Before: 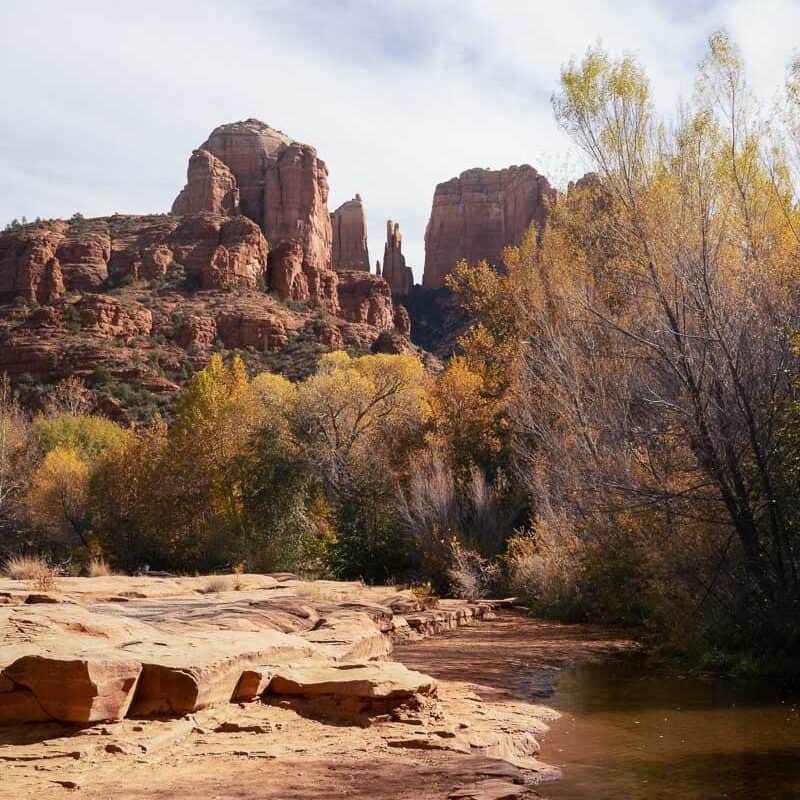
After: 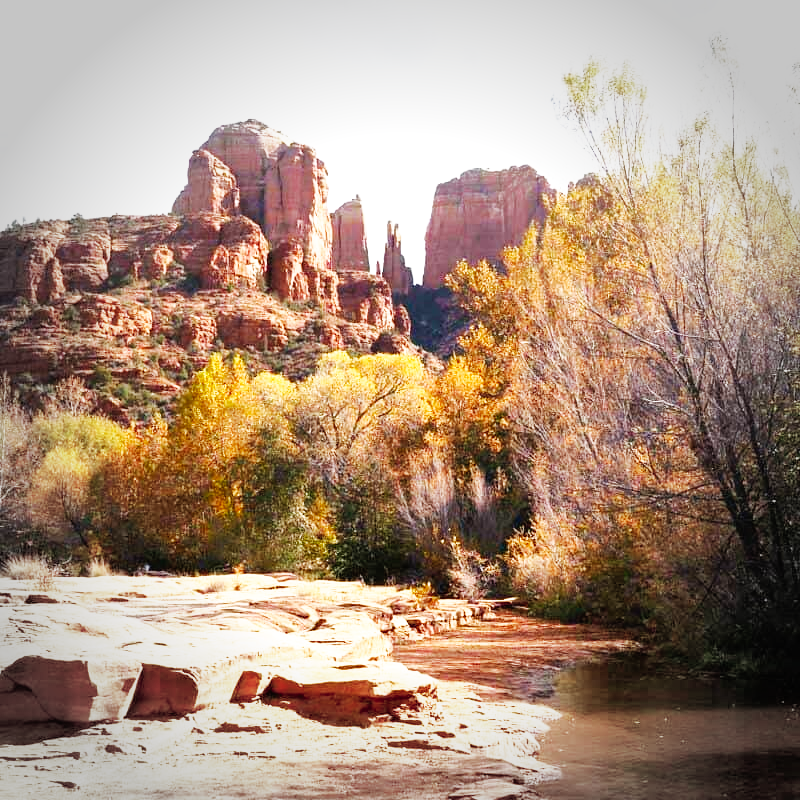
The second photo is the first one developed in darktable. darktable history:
exposure: black level correction 0, exposure 0.5 EV, compensate exposure bias true, compensate highlight preservation false
shadows and highlights: on, module defaults
base curve: curves: ch0 [(0, 0) (0.007, 0.004) (0.027, 0.03) (0.046, 0.07) (0.207, 0.54) (0.442, 0.872) (0.673, 0.972) (1, 1)], preserve colors none
vignetting: fall-off start 67.15%, brightness -0.442, saturation -0.691, width/height ratio 1.011, unbound false
